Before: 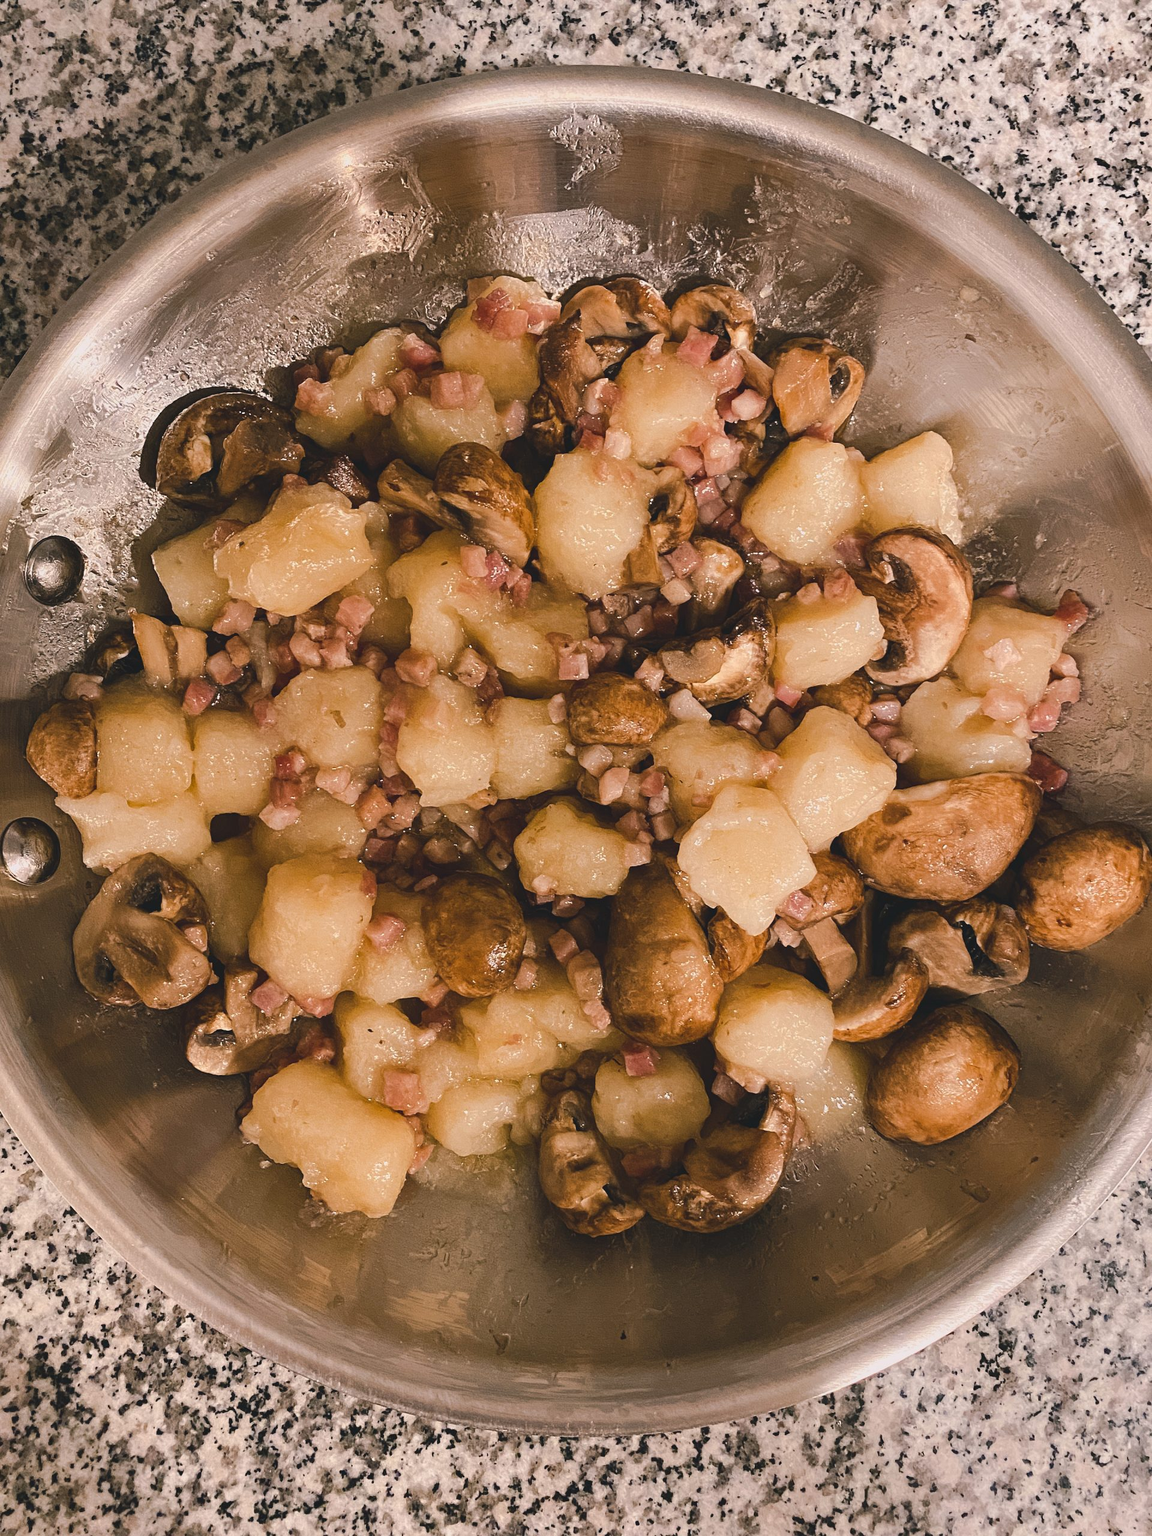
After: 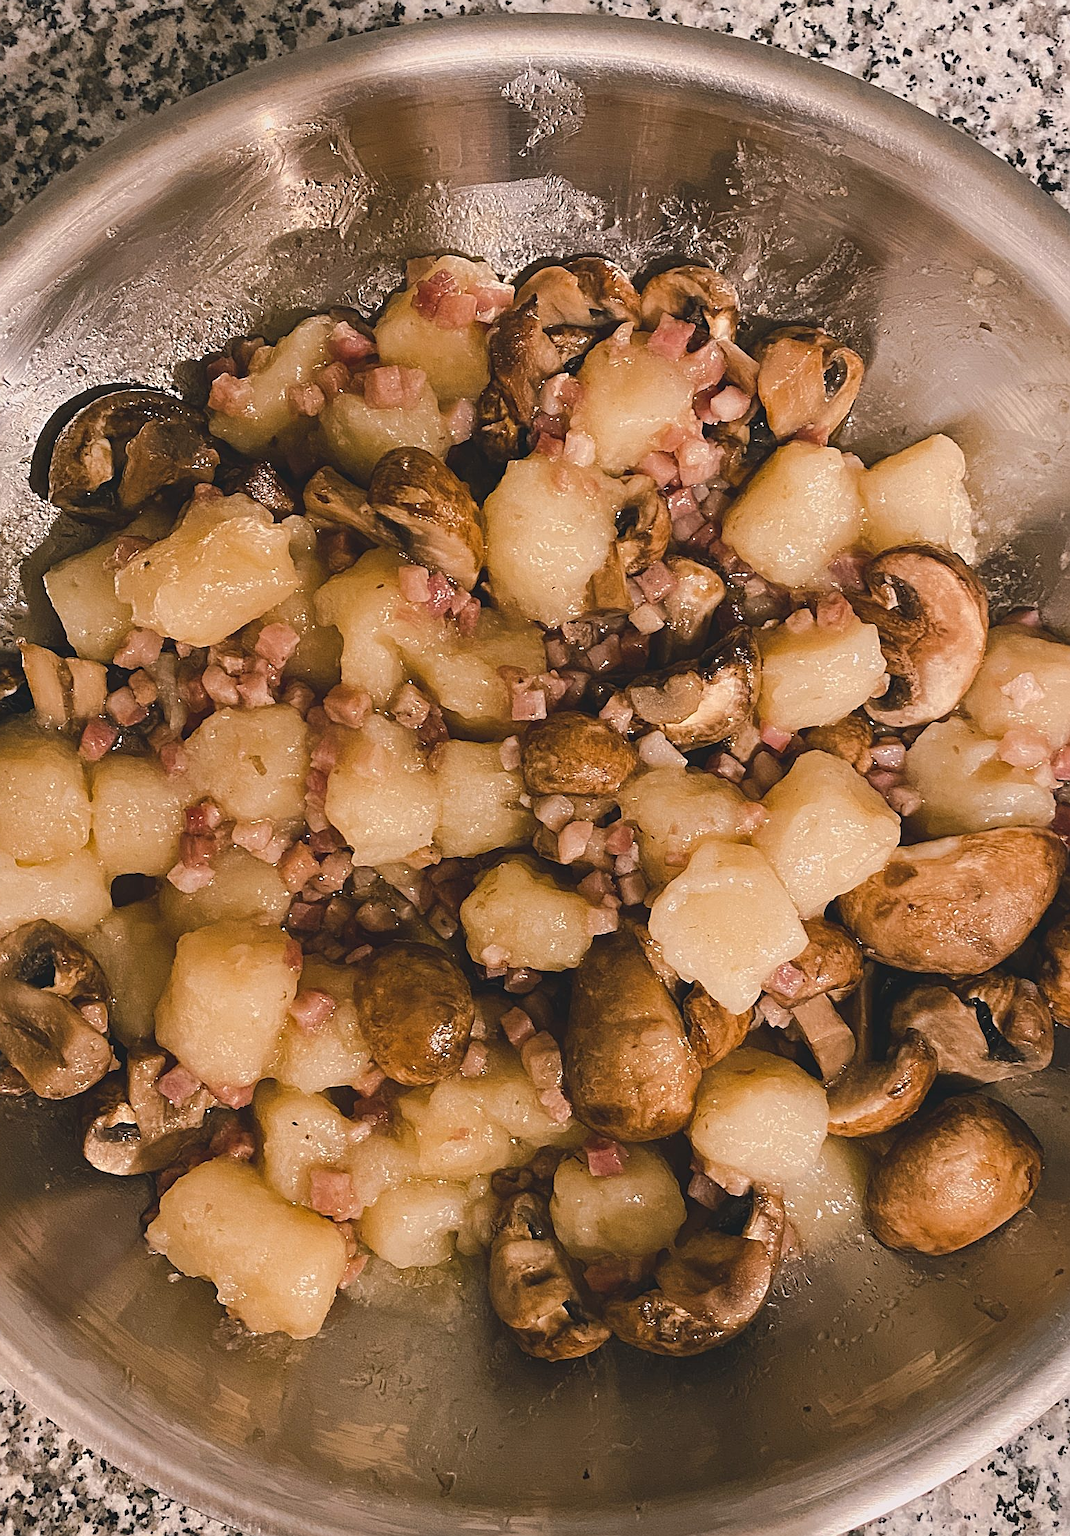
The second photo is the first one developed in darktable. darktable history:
crop: left 9.919%, top 3.518%, right 9.267%, bottom 9.538%
sharpen: on, module defaults
